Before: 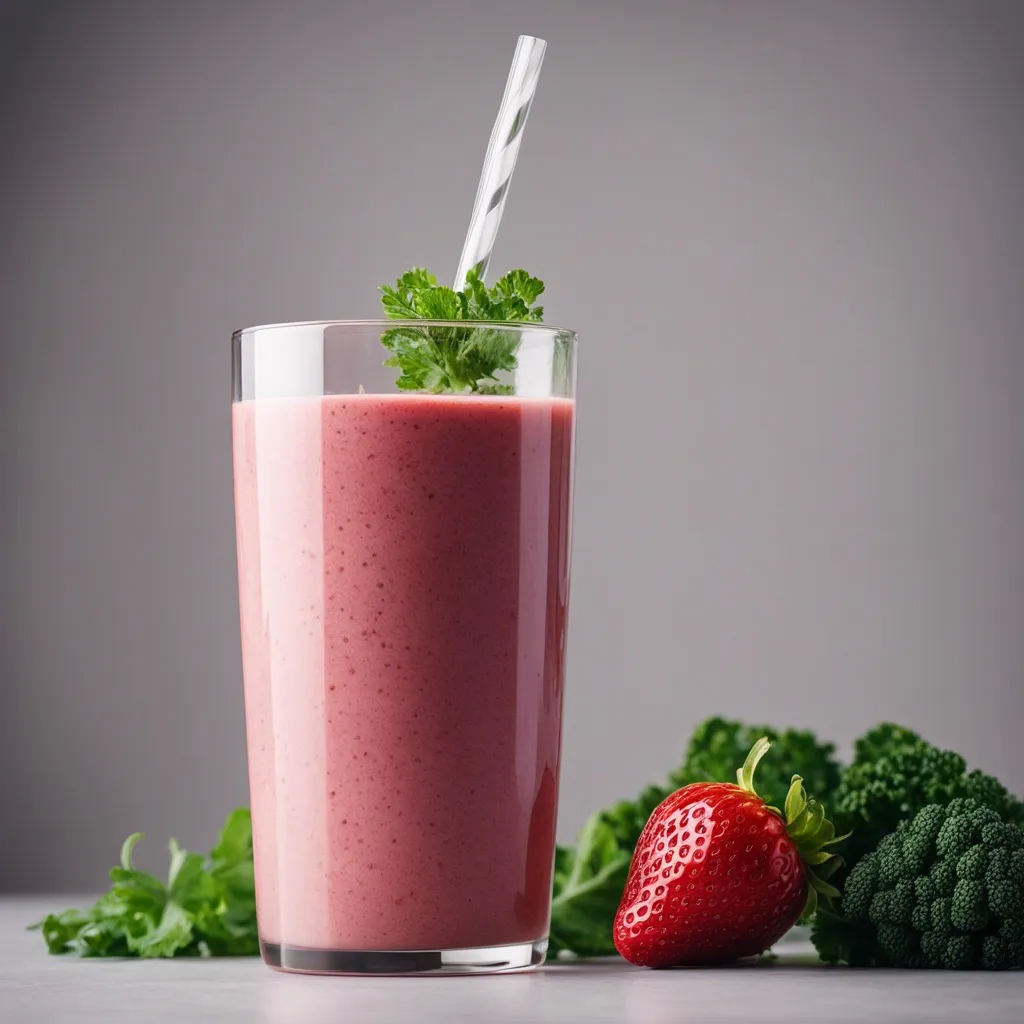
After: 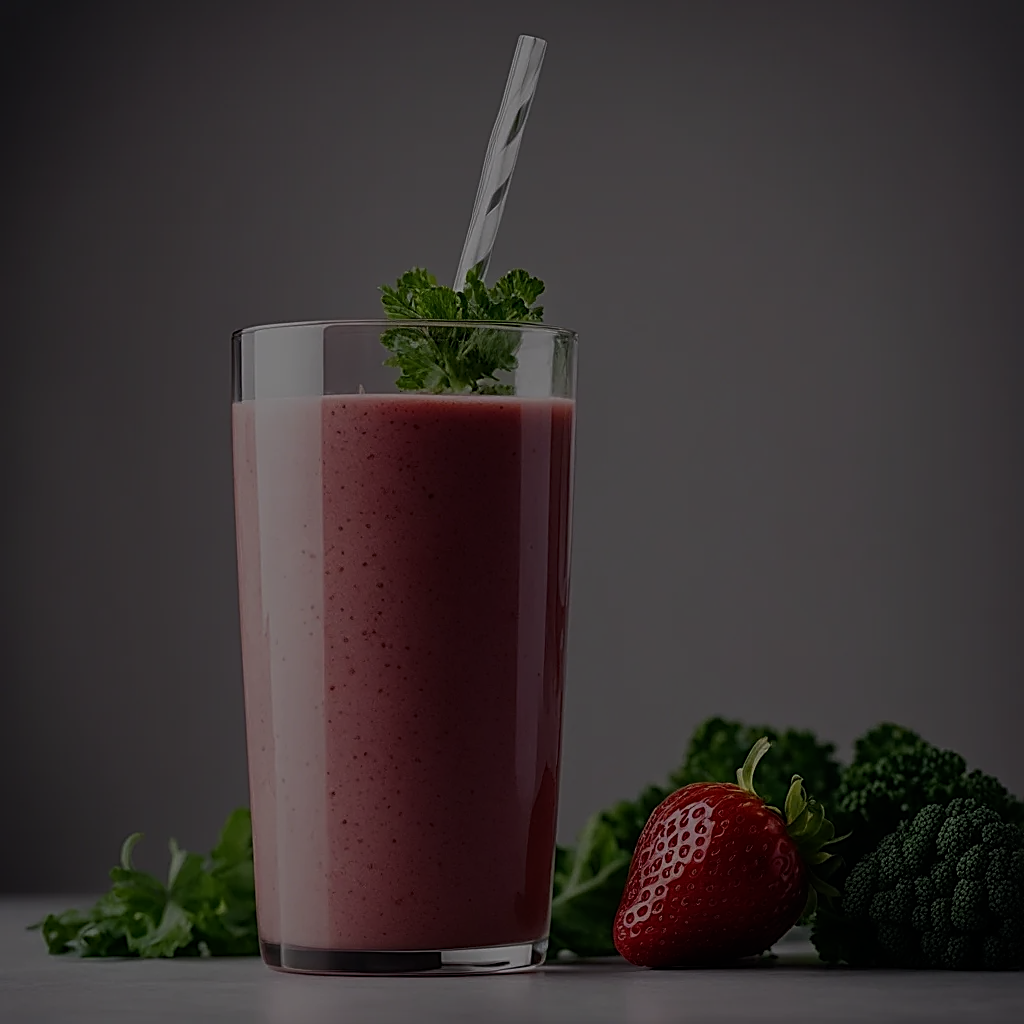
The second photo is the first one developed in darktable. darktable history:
exposure: exposure -2.399 EV, compensate highlight preservation false
sharpen: amount 0.996
tone equalizer: -8 EV -0.415 EV, -7 EV -0.394 EV, -6 EV -0.297 EV, -5 EV -0.244 EV, -3 EV 0.195 EV, -2 EV 0.349 EV, -1 EV 0.367 EV, +0 EV 0.445 EV, edges refinement/feathering 500, mask exposure compensation -1.57 EV, preserve details no
